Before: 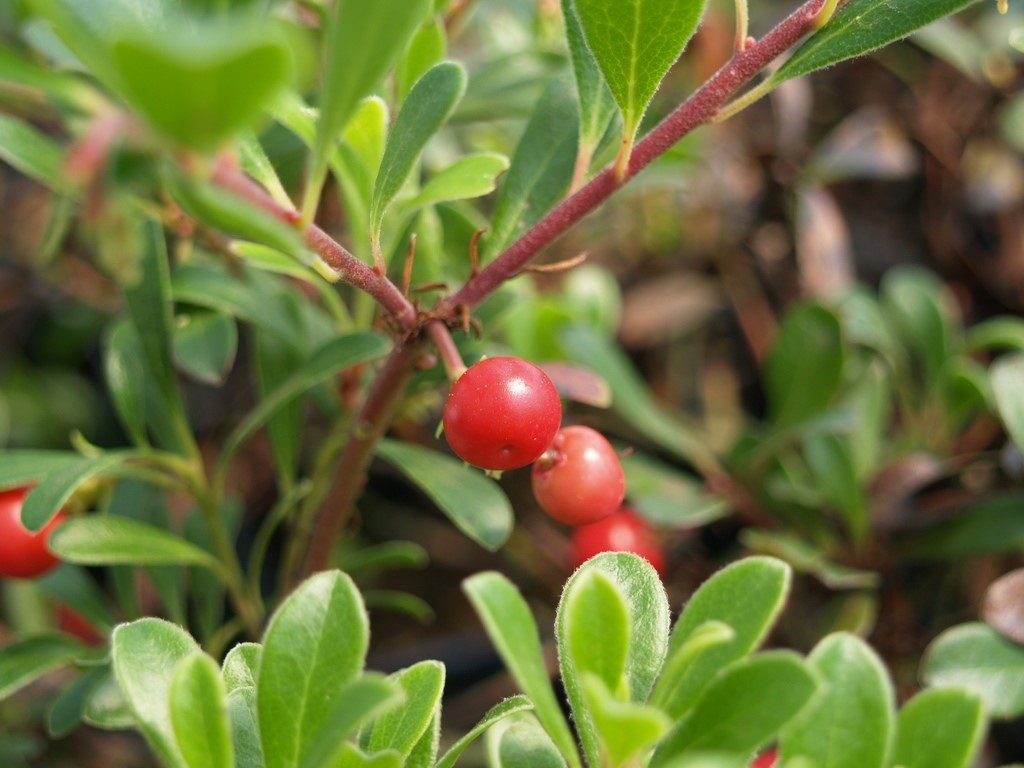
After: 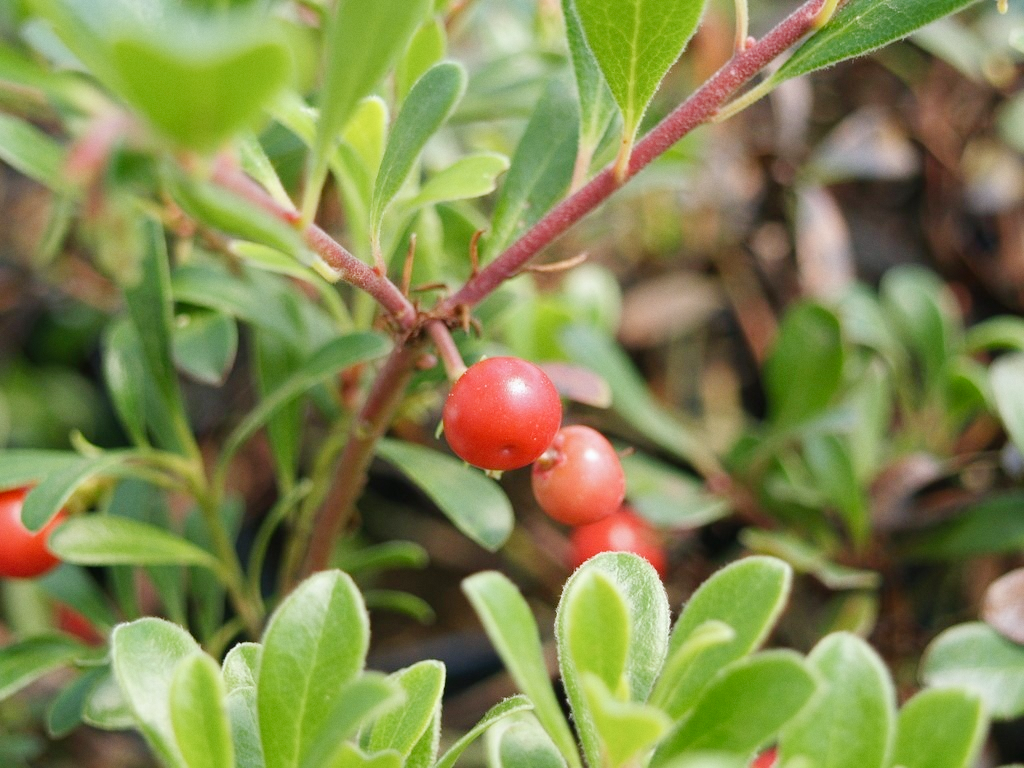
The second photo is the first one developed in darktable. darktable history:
grain: coarseness 0.09 ISO, strength 10%
white balance: red 0.976, blue 1.04
tone curve: curves: ch0 [(0, 0) (0.003, 0.004) (0.011, 0.015) (0.025, 0.033) (0.044, 0.058) (0.069, 0.091) (0.1, 0.131) (0.136, 0.179) (0.177, 0.233) (0.224, 0.295) (0.277, 0.364) (0.335, 0.434) (0.399, 0.51) (0.468, 0.583) (0.543, 0.654) (0.623, 0.724) (0.709, 0.789) (0.801, 0.852) (0.898, 0.924) (1, 1)], preserve colors none
